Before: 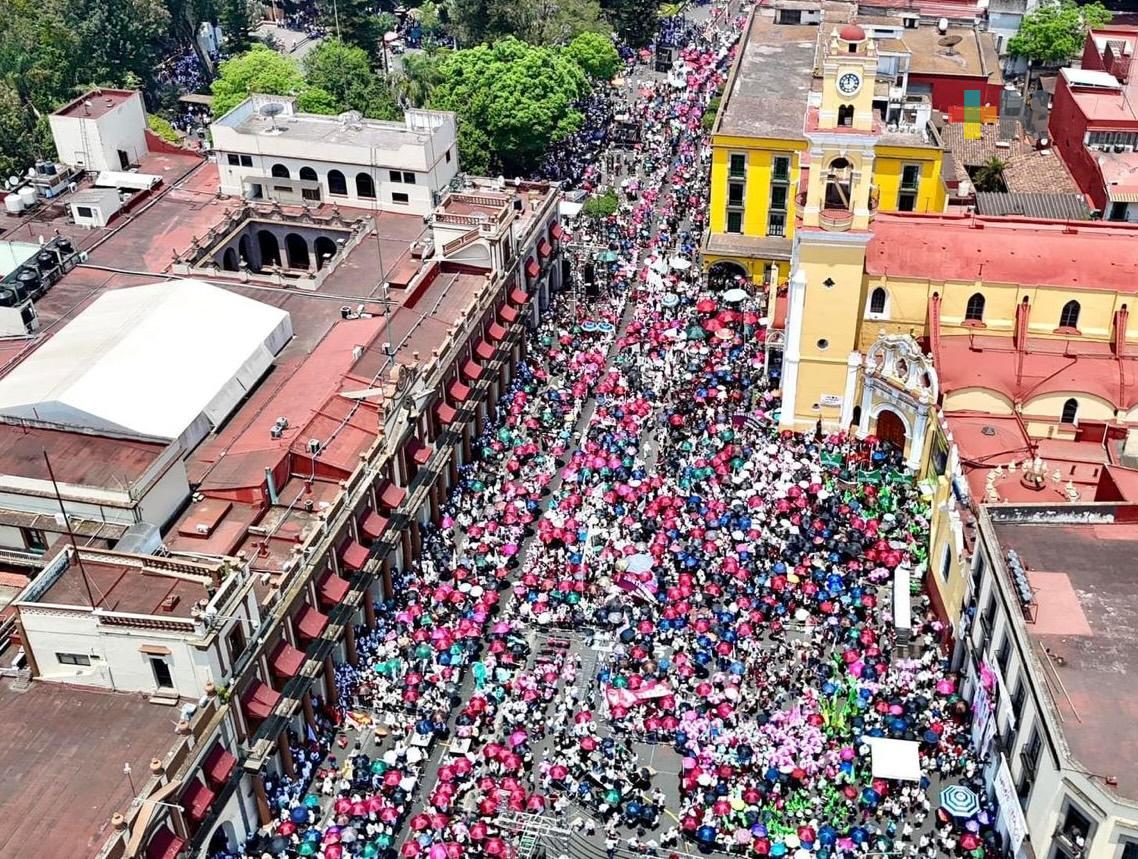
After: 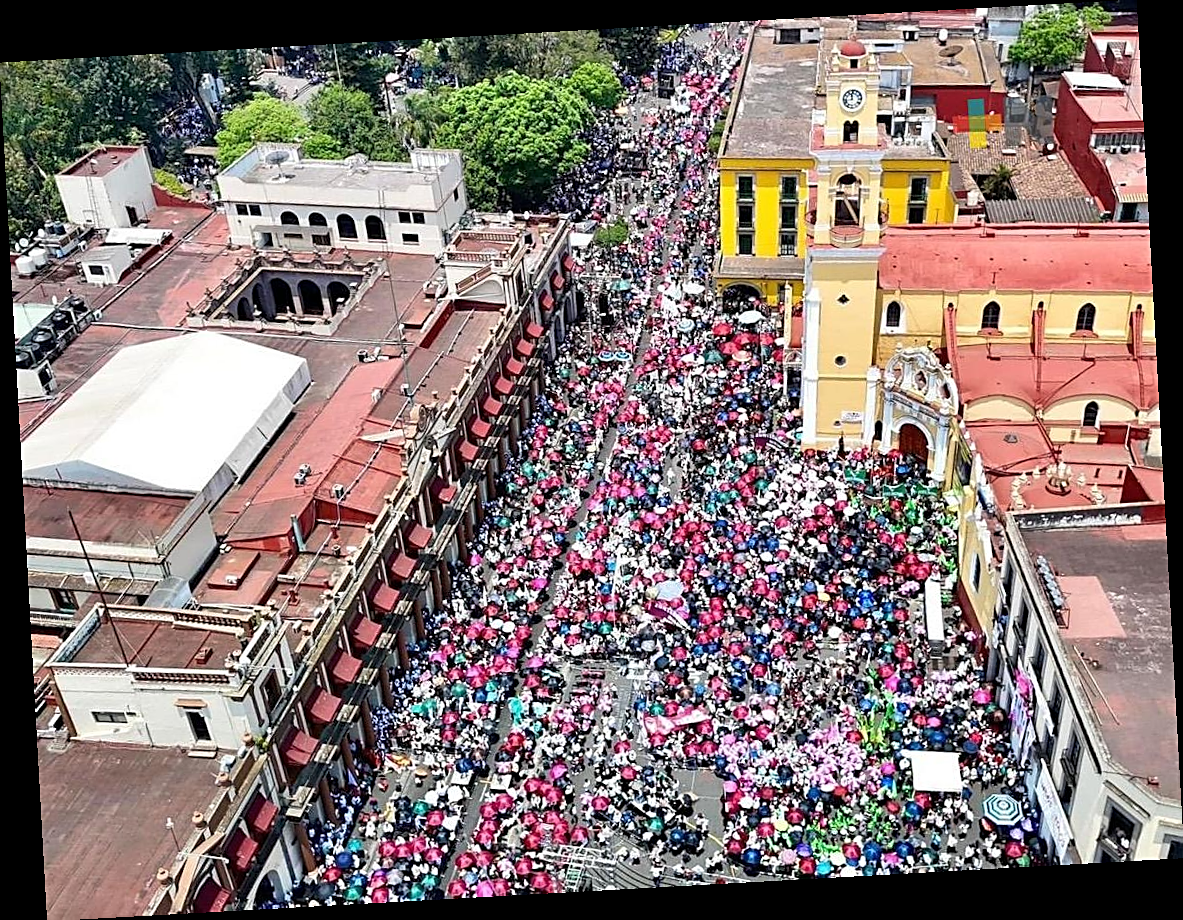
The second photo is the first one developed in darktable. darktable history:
sharpen: on, module defaults
rotate and perspective: rotation -3.18°, automatic cropping off
tone equalizer: -8 EV 0.06 EV, smoothing diameter 25%, edges refinement/feathering 10, preserve details guided filter
